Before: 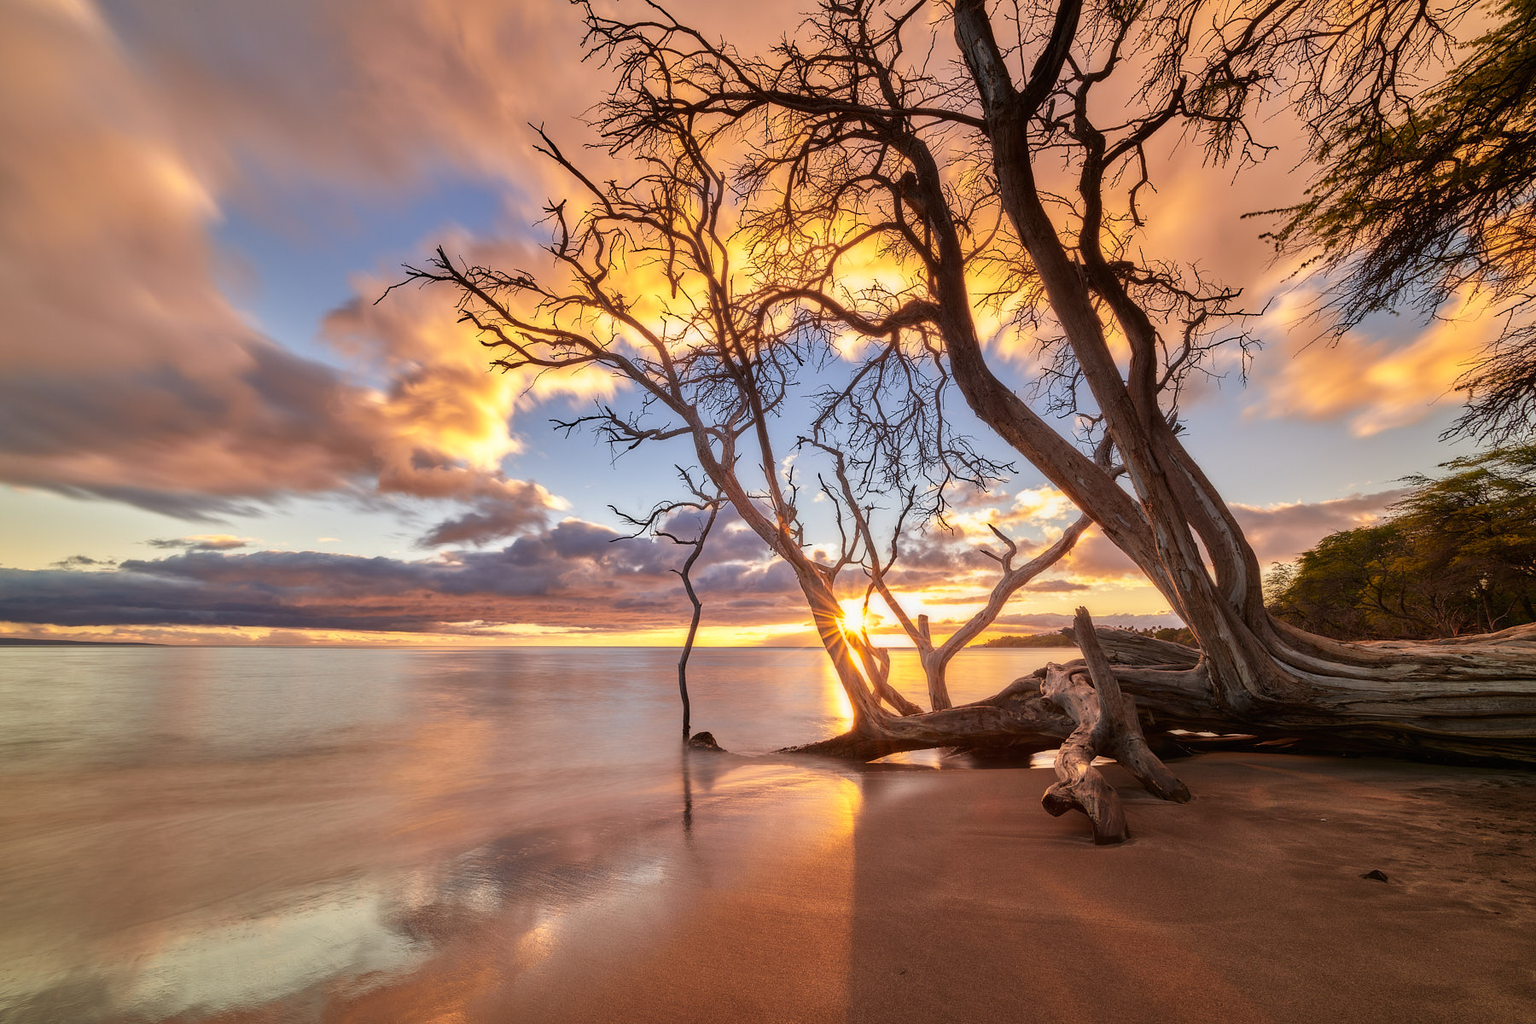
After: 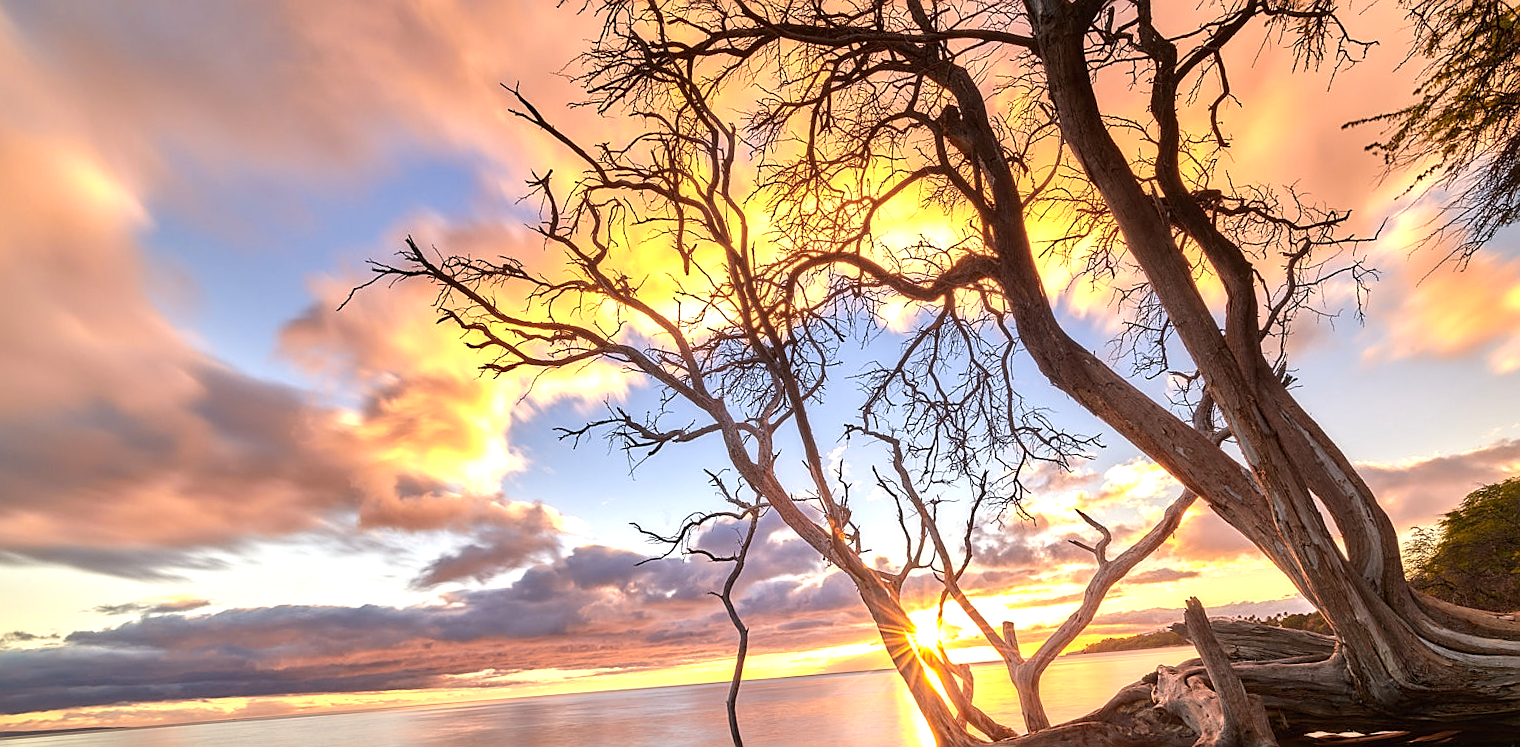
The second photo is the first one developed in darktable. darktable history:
sharpen: on, module defaults
crop: left 1.509%, top 3.452%, right 7.696%, bottom 28.452%
rotate and perspective: rotation -4.57°, crop left 0.054, crop right 0.944, crop top 0.087, crop bottom 0.914
exposure: exposure 0.669 EV, compensate highlight preservation false
